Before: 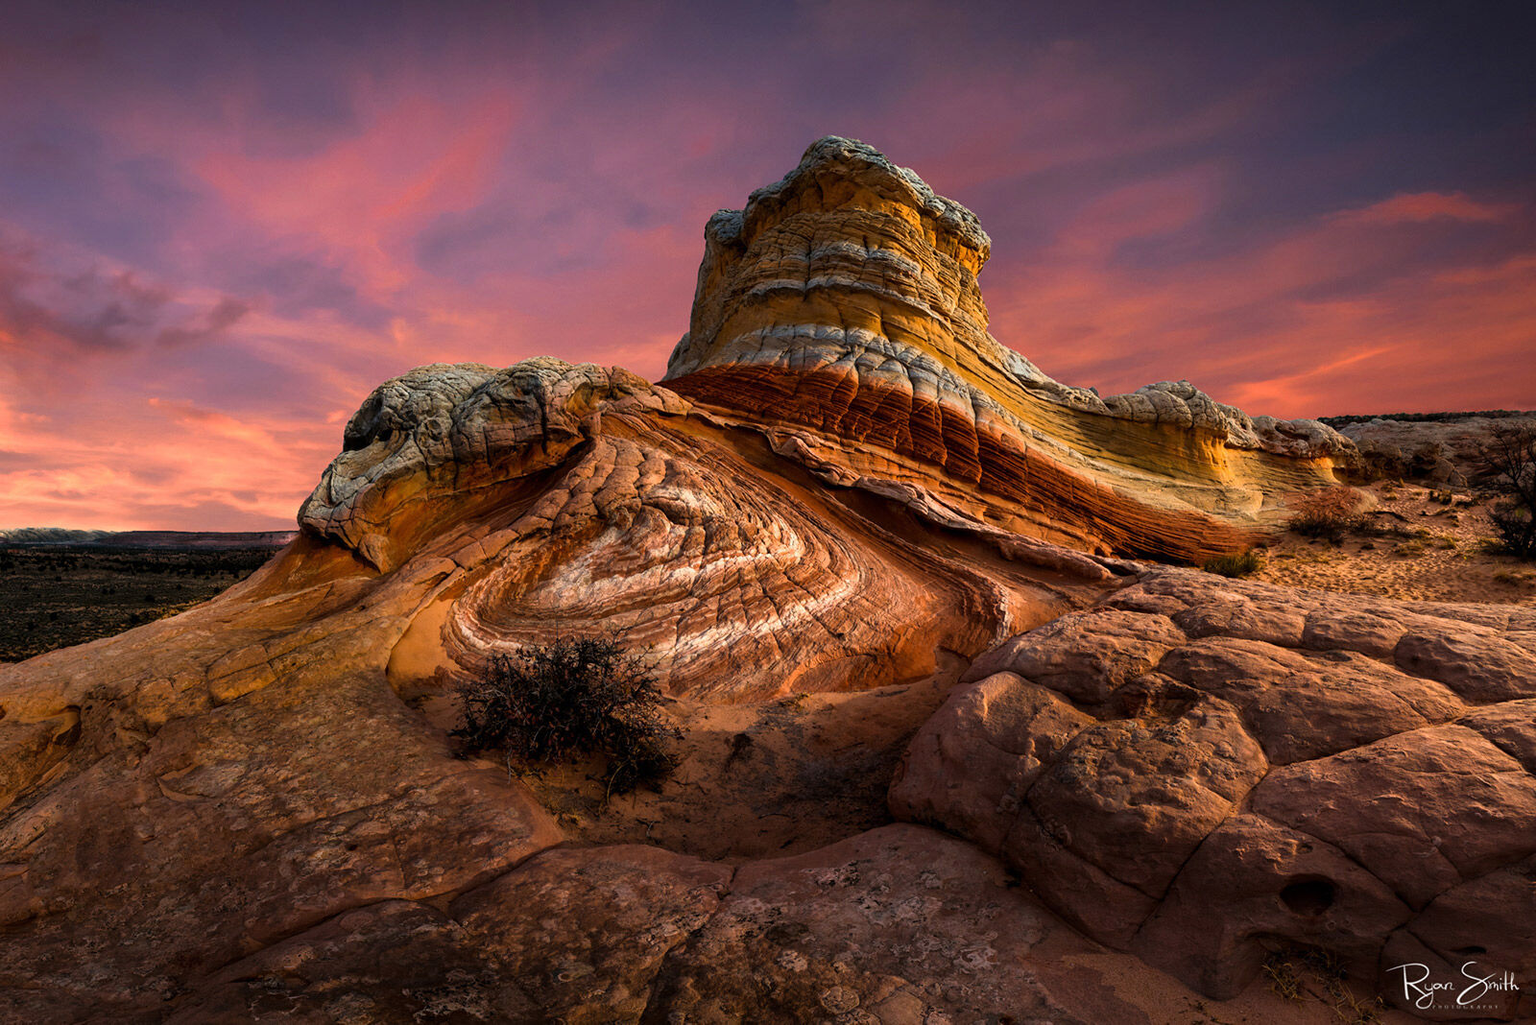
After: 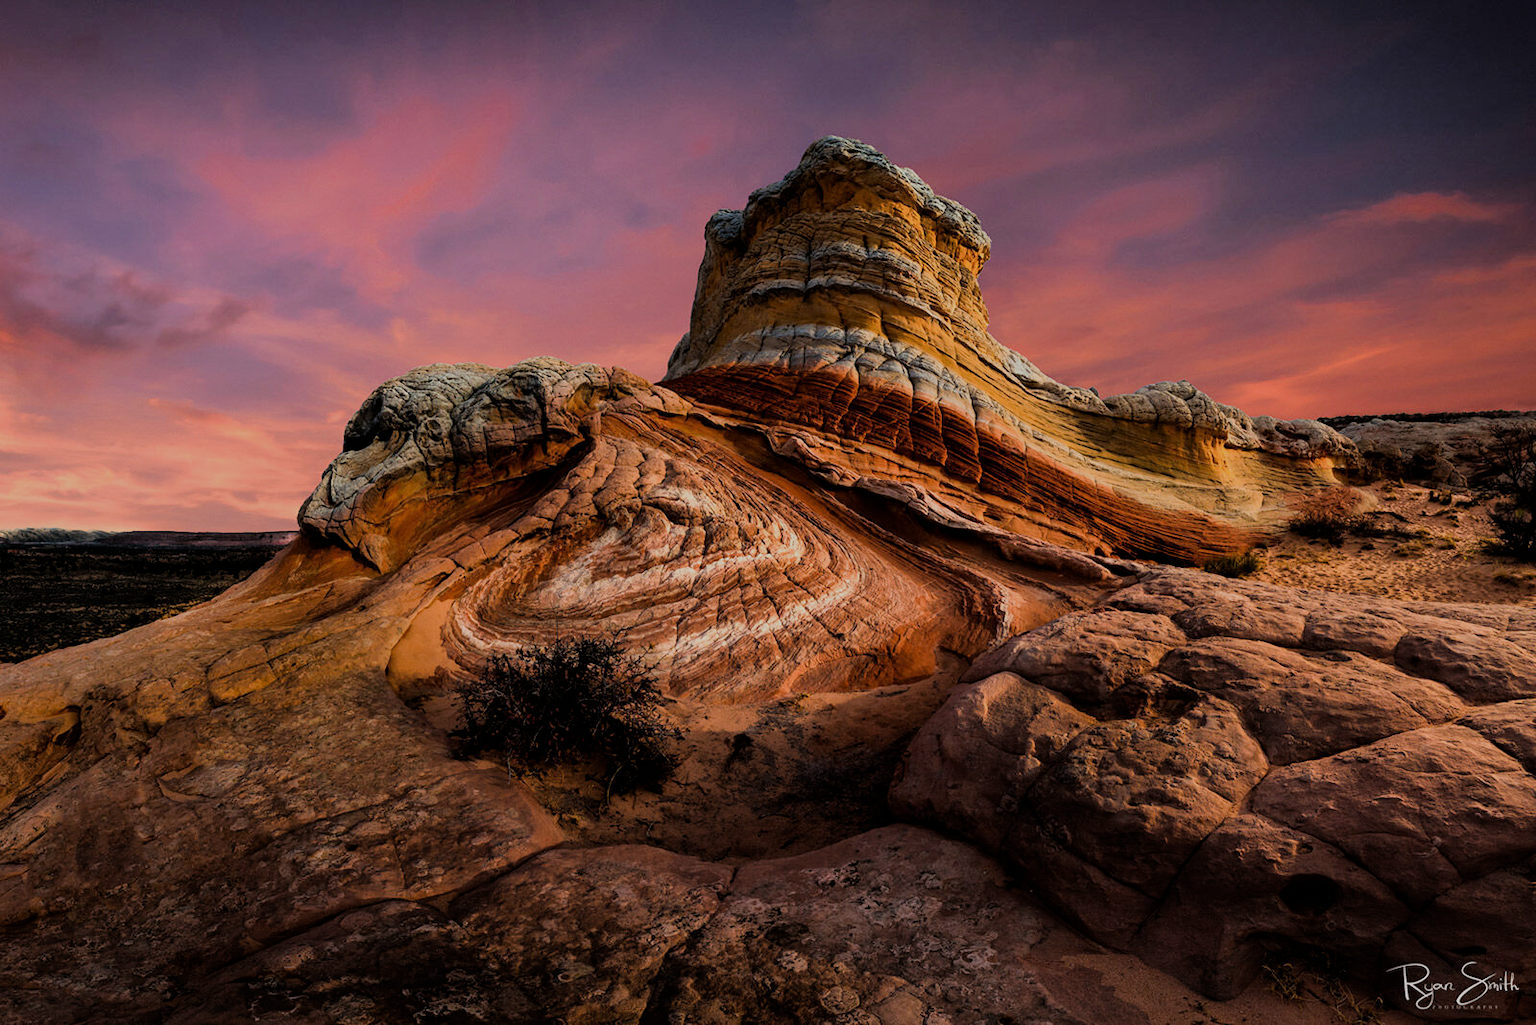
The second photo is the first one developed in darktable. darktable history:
filmic rgb: black relative exposure -7.17 EV, white relative exposure 5.38 EV, hardness 3.02
